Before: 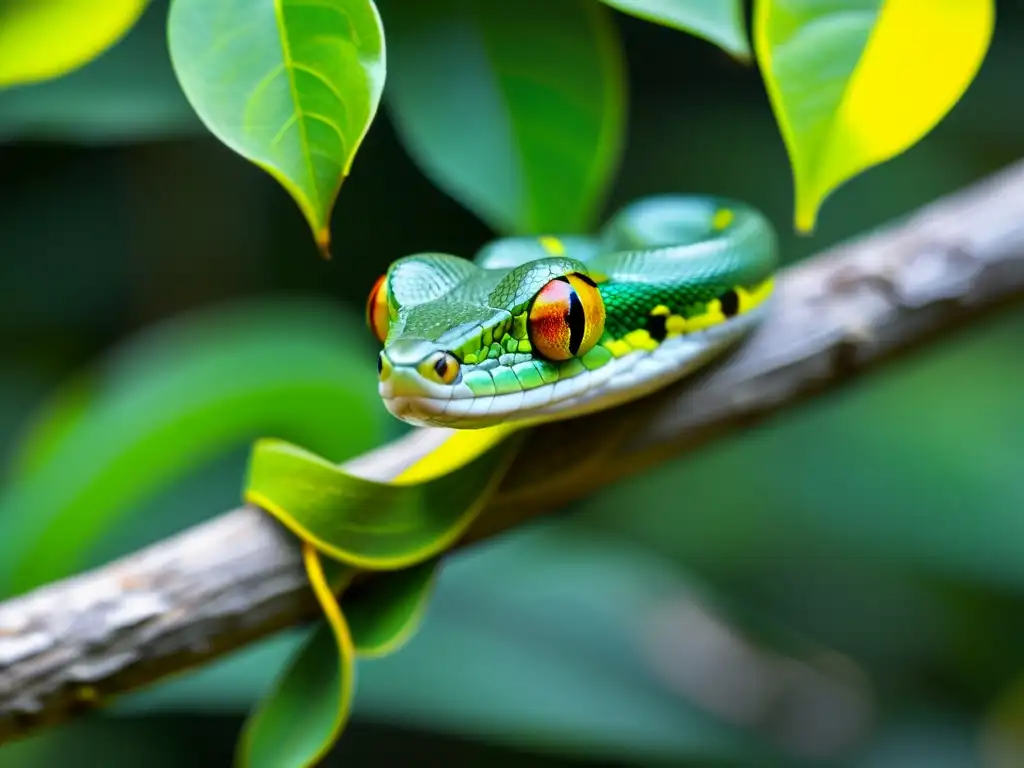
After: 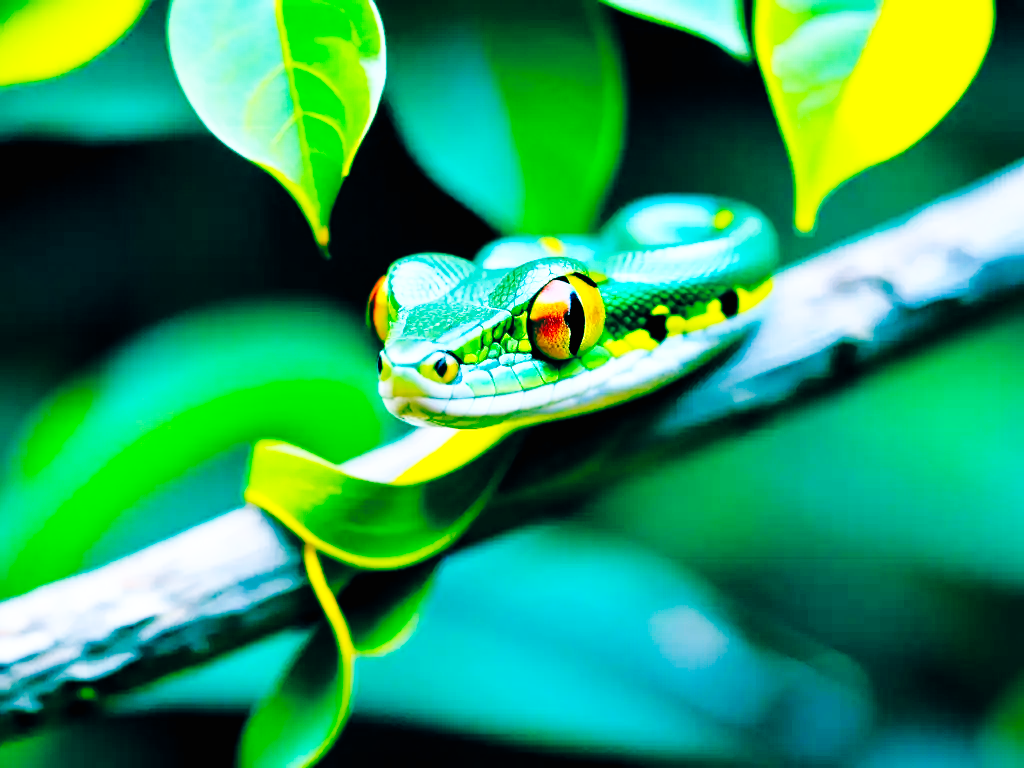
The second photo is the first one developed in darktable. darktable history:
tone equalizer: on, module defaults
base curve: curves: ch0 [(0, 0) (0, 0) (0.002, 0.001) (0.008, 0.003) (0.019, 0.011) (0.037, 0.037) (0.064, 0.11) (0.102, 0.232) (0.152, 0.379) (0.216, 0.524) (0.296, 0.665) (0.394, 0.789) (0.512, 0.881) (0.651, 0.945) (0.813, 0.986) (1, 1)], preserve colors none
color balance rgb: global offset › luminance -0.549%, global offset › chroma 0.903%, global offset › hue 174.87°, perceptual saturation grading › global saturation 18.56%, global vibrance 20%
color calibration: illuminant custom, x 0.363, y 0.384, temperature 4521.26 K
